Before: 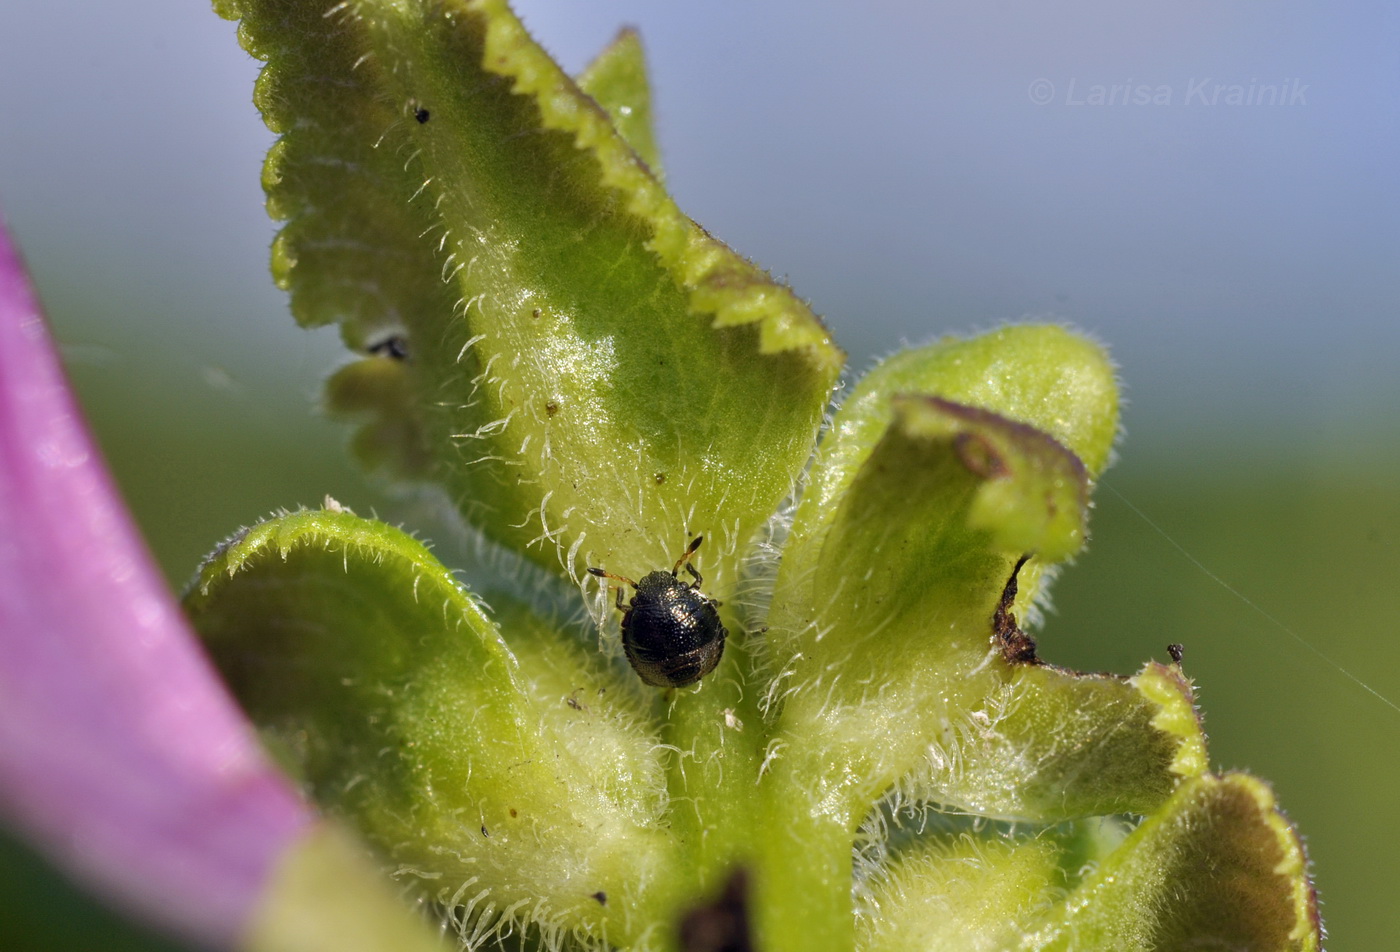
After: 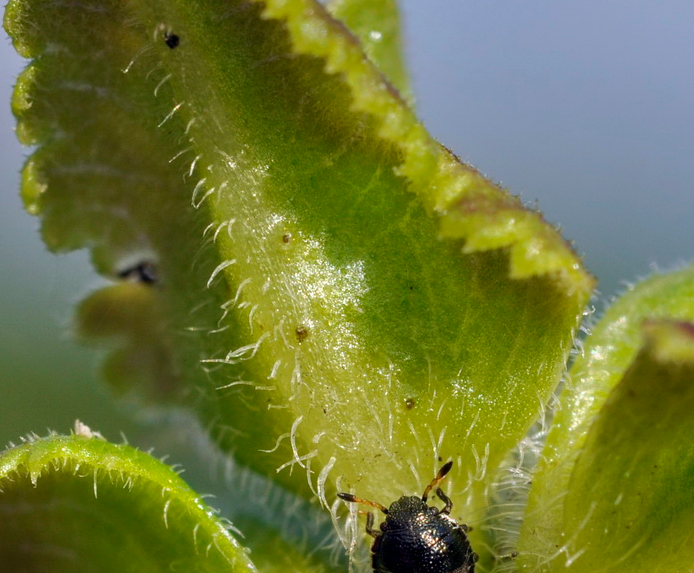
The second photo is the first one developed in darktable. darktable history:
crop: left 17.866%, top 7.882%, right 32.549%, bottom 31.903%
